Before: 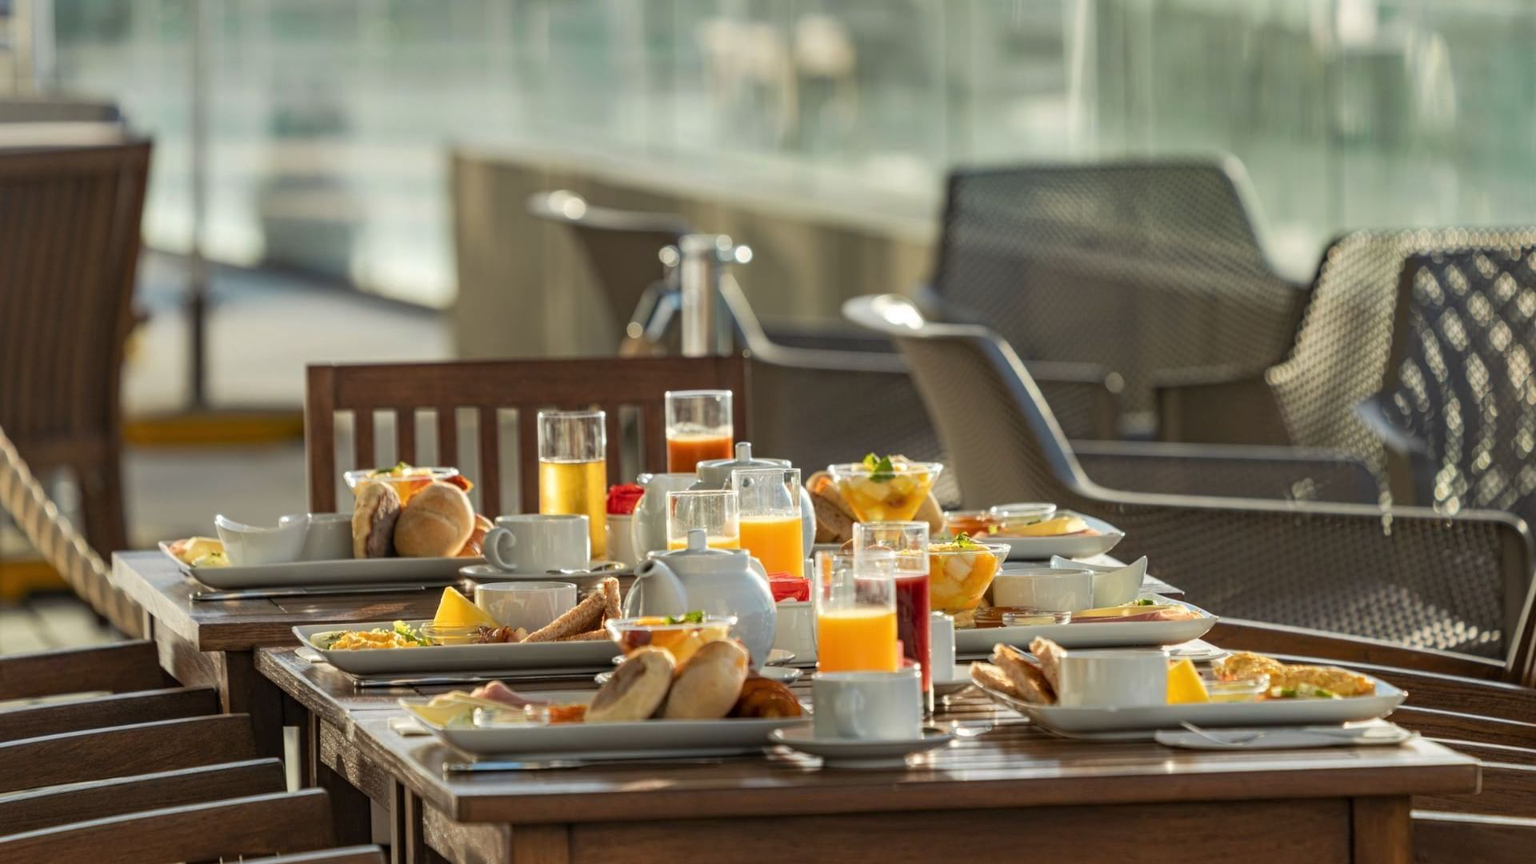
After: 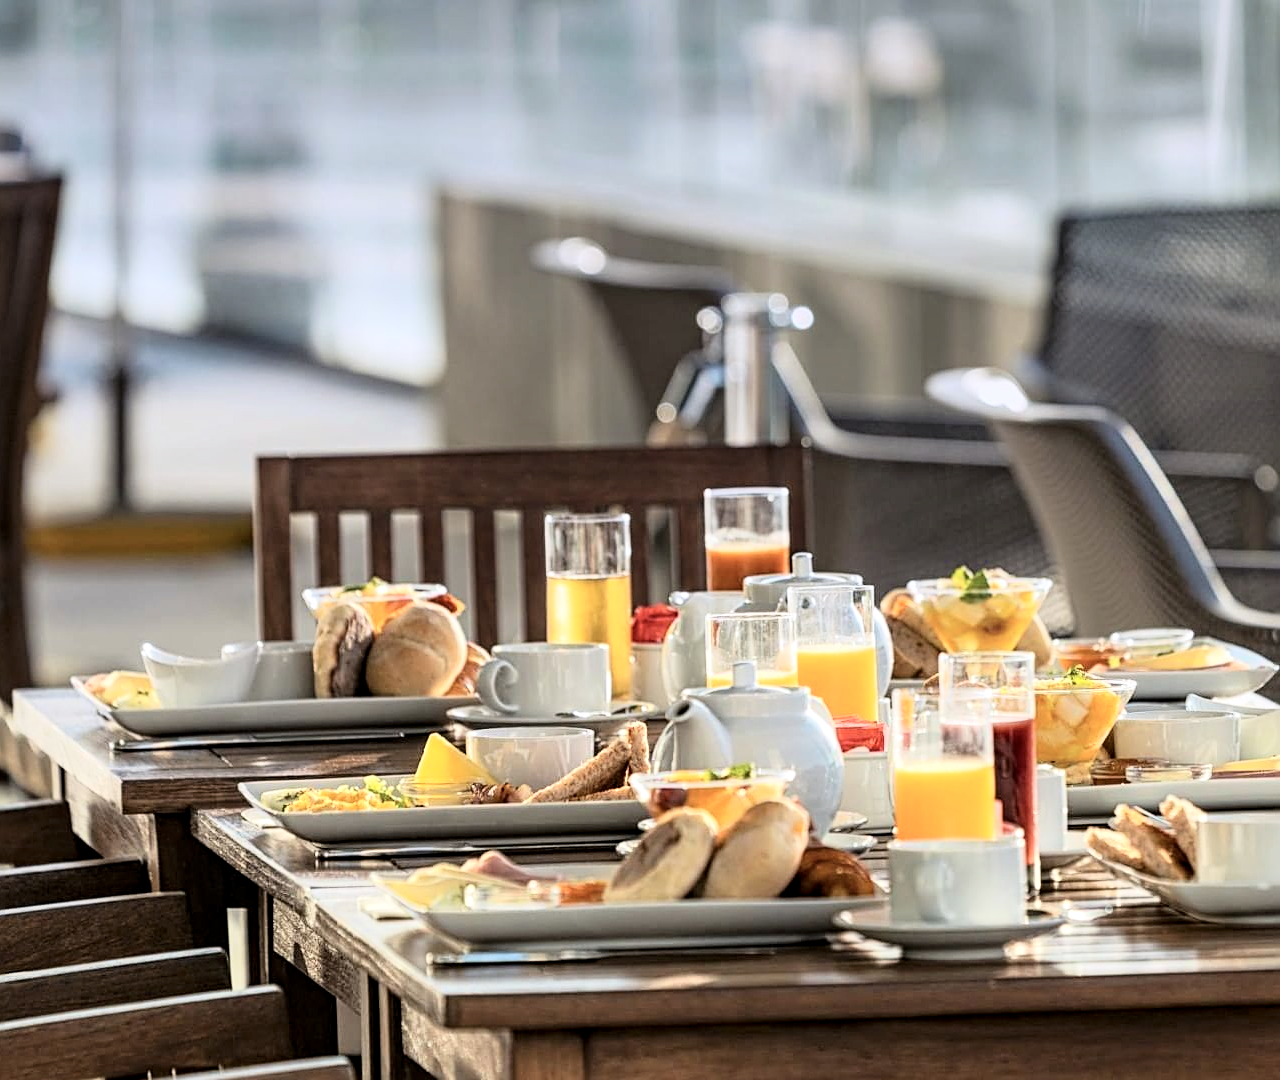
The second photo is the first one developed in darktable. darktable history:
sharpen: on, module defaults
tone curve: curves: ch0 [(0, 0) (0.003, 0.002) (0.011, 0.008) (0.025, 0.019) (0.044, 0.034) (0.069, 0.053) (0.1, 0.079) (0.136, 0.127) (0.177, 0.191) (0.224, 0.274) (0.277, 0.367) (0.335, 0.465) (0.399, 0.552) (0.468, 0.643) (0.543, 0.737) (0.623, 0.82) (0.709, 0.891) (0.801, 0.928) (0.898, 0.963) (1, 1)], color space Lab, independent channels, preserve colors none
local contrast: highlights 100%, shadows 100%, detail 120%, midtone range 0.2
levels: levels [0.026, 0.507, 0.987]
crop and rotate: left 6.617%, right 26.717%
graduated density: hue 238.83°, saturation 50%
